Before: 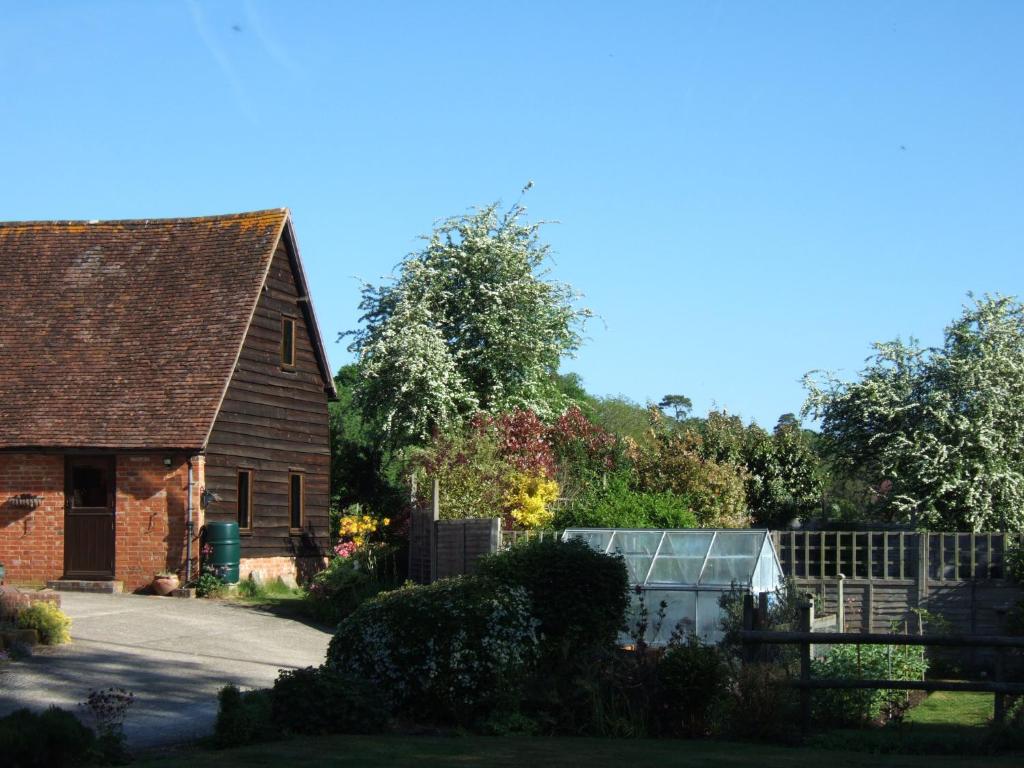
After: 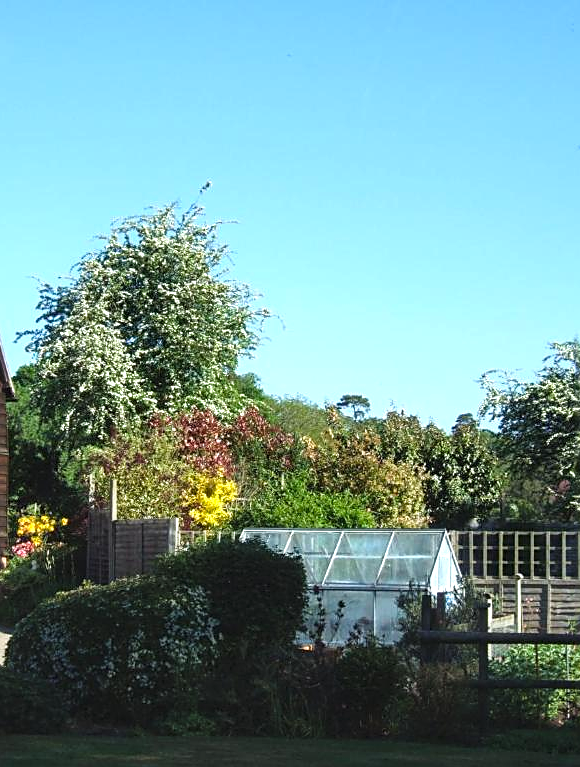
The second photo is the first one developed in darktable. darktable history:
crop: left 31.458%, top 0%, right 11.876%
local contrast: detail 135%, midtone range 0.75
rotate and perspective: automatic cropping original format, crop left 0, crop top 0
exposure: black level correction -0.005, exposure 0.622 EV, compensate highlight preservation false
color balance rgb: perceptual saturation grading › global saturation 20%, global vibrance 20%
color balance: contrast -15%
sharpen: on, module defaults
